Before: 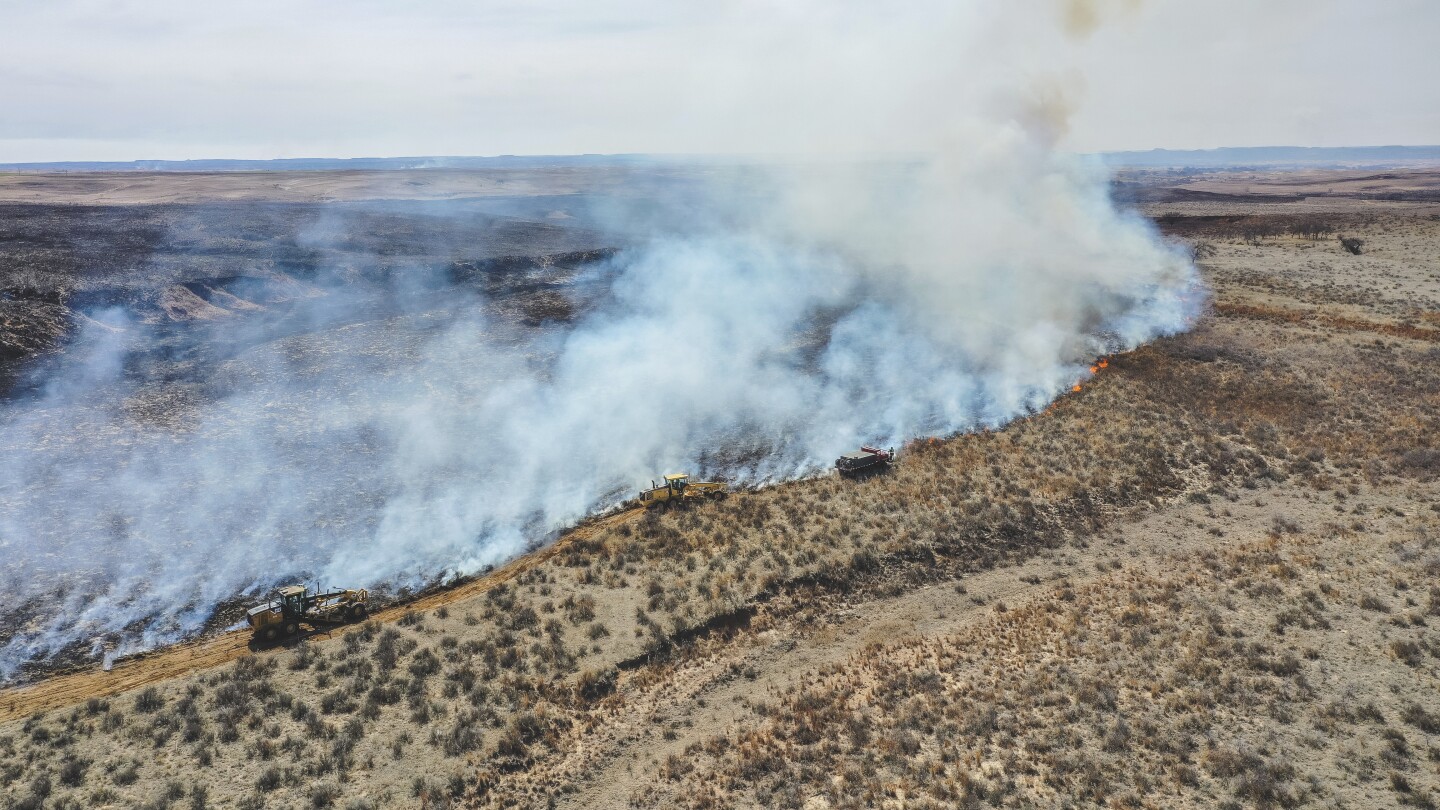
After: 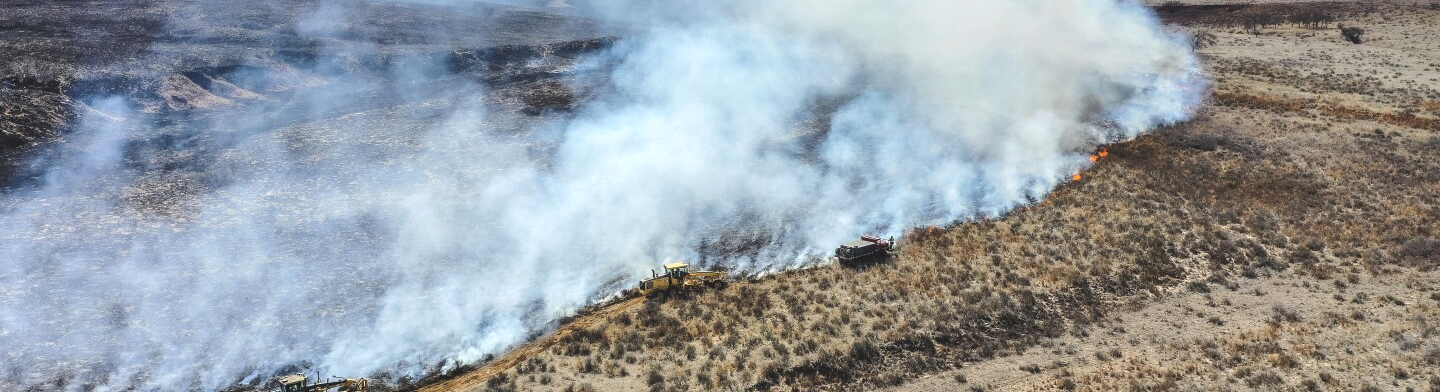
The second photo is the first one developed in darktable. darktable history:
crop and rotate: top 26.056%, bottom 25.543%
tone equalizer: -8 EV -0.417 EV, -7 EV -0.389 EV, -6 EV -0.333 EV, -5 EV -0.222 EV, -3 EV 0.222 EV, -2 EV 0.333 EV, -1 EV 0.389 EV, +0 EV 0.417 EV, edges refinement/feathering 500, mask exposure compensation -1.57 EV, preserve details no
